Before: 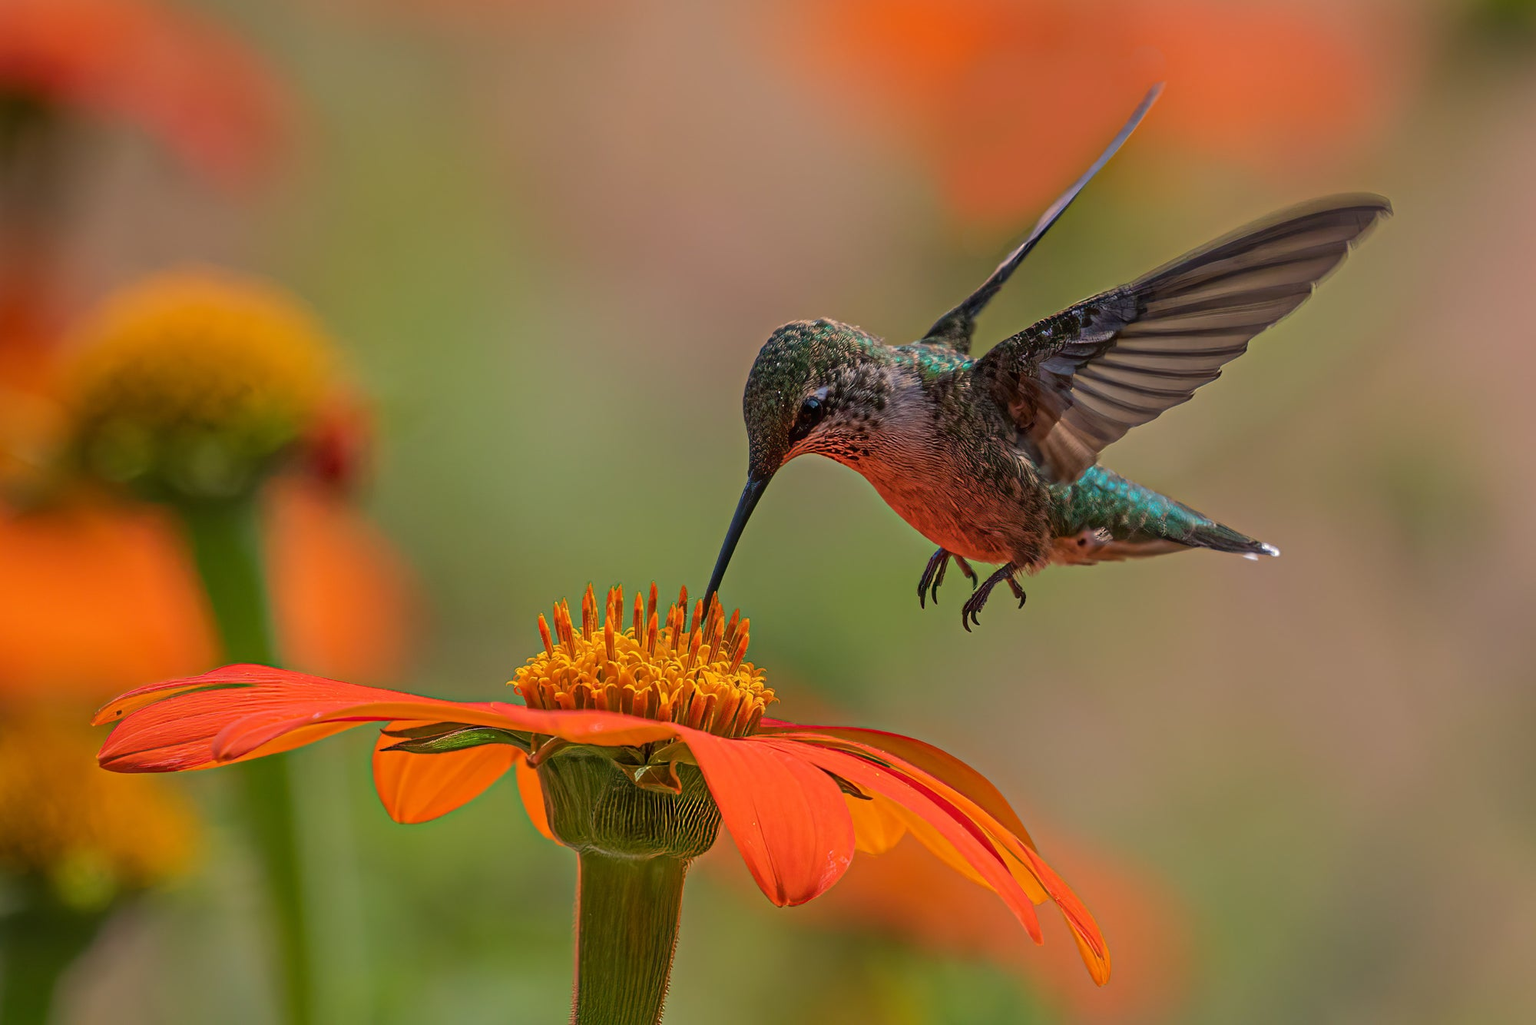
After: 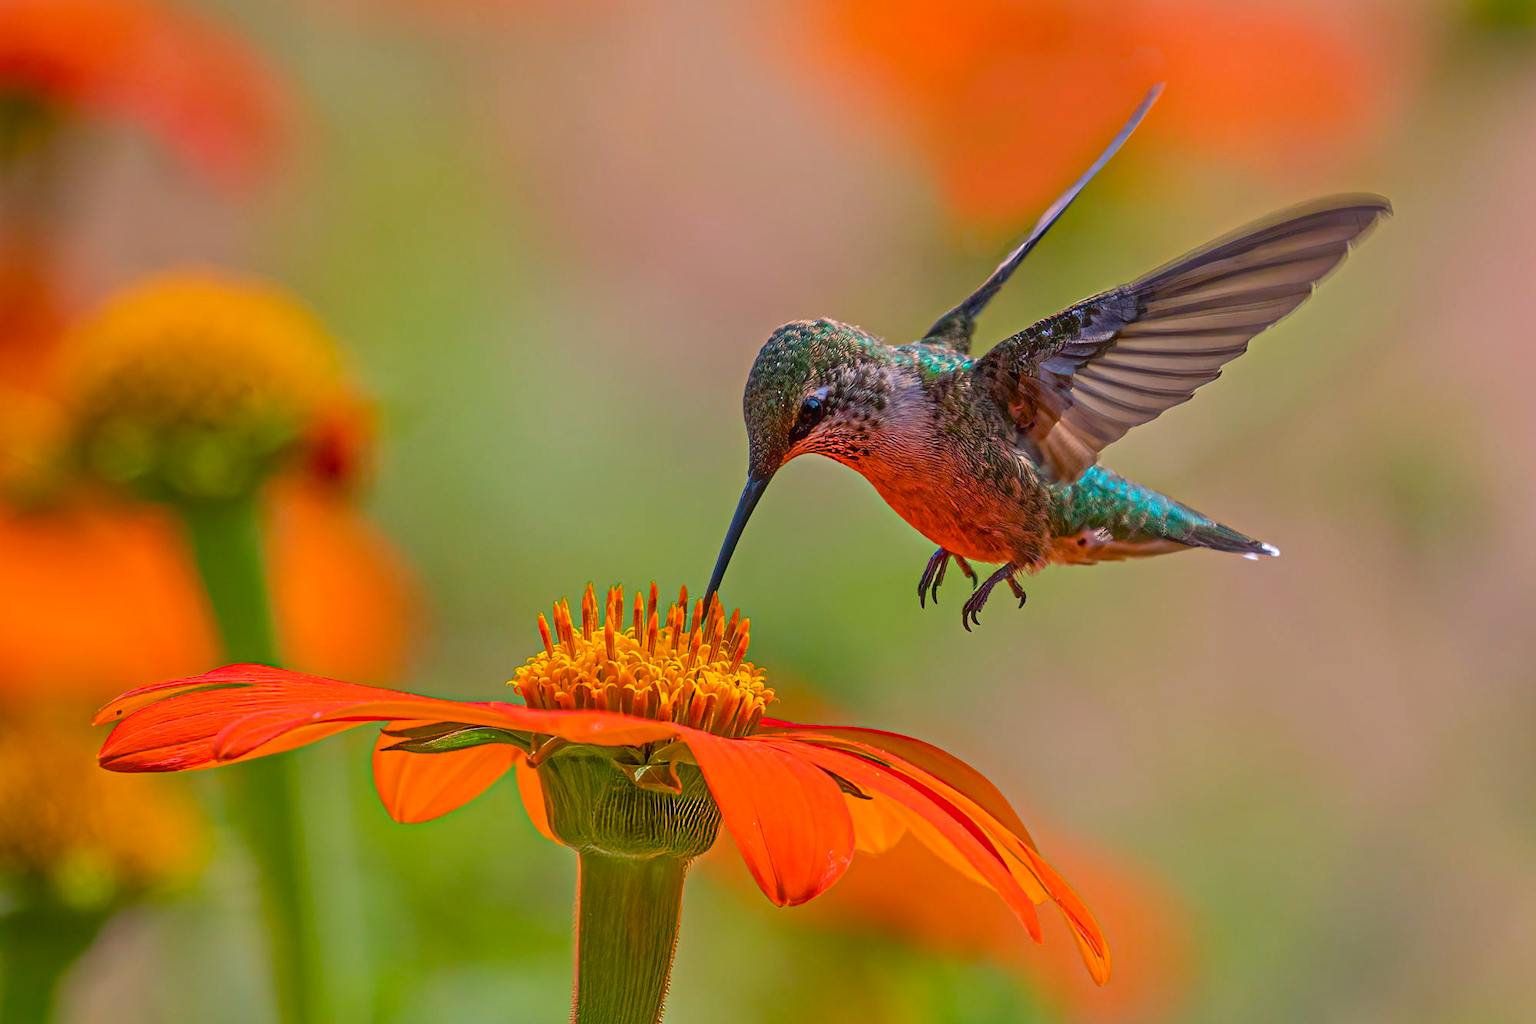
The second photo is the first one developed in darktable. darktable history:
color balance rgb: perceptual saturation grading › global saturation 35%, perceptual saturation grading › highlights -25%, perceptual saturation grading › shadows 25%, global vibrance 10%
color calibration: illuminant as shot in camera, x 0.358, y 0.373, temperature 4628.91 K
tone equalizer: -8 EV 1 EV, -7 EV 1 EV, -6 EV 1 EV, -5 EV 1 EV, -4 EV 1 EV, -3 EV 0.75 EV, -2 EV 0.5 EV, -1 EV 0.25 EV
